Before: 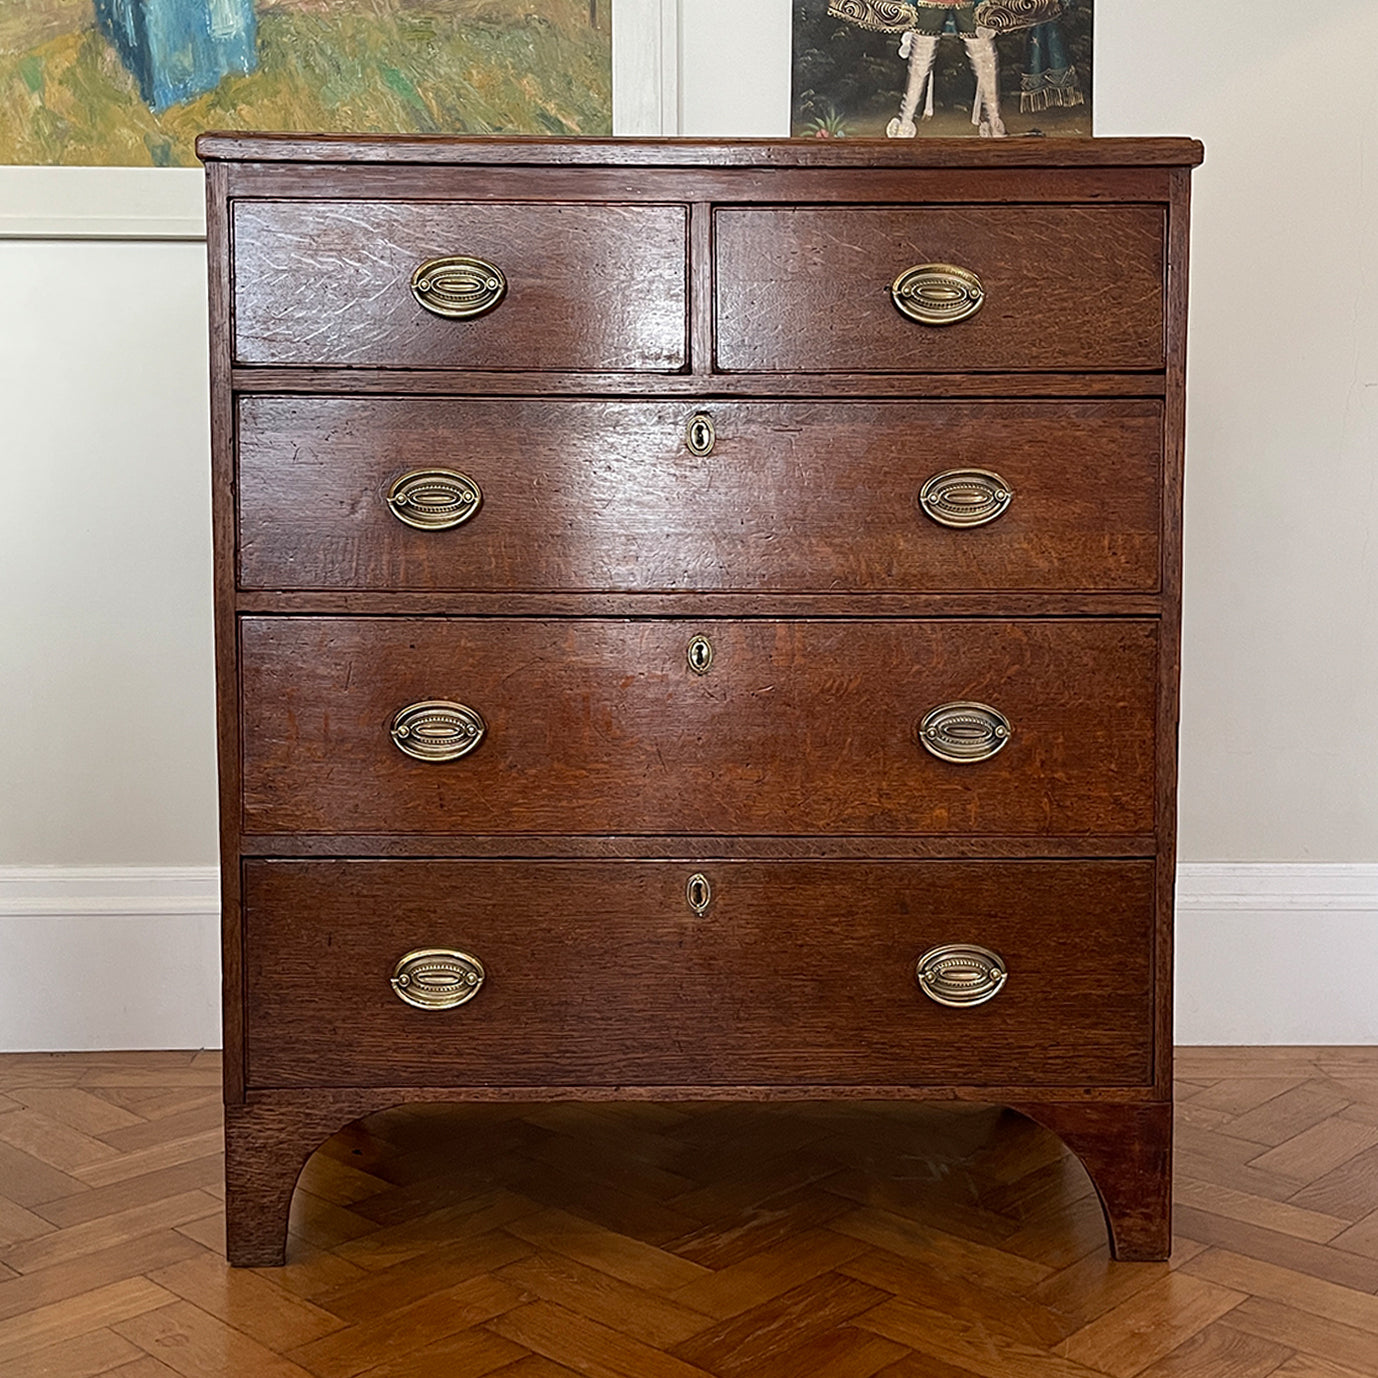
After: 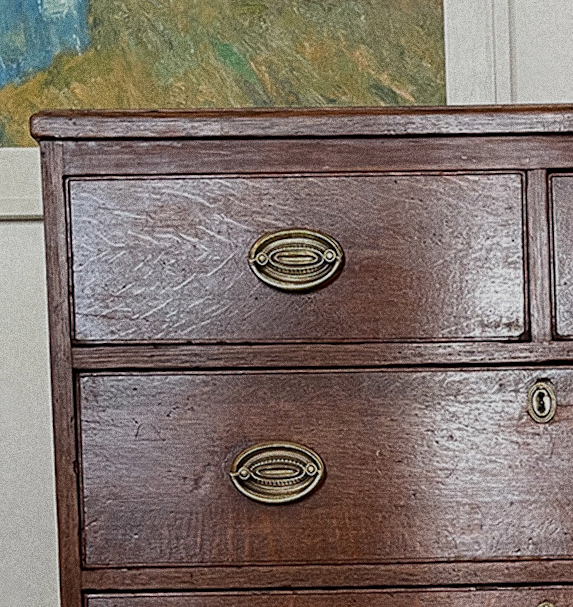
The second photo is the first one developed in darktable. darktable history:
rotate and perspective: rotation -1.42°, crop left 0.016, crop right 0.984, crop top 0.035, crop bottom 0.965
grain: strength 49.07%
exposure: exposure -0.492 EV, compensate highlight preservation false
crop and rotate: left 10.817%, top 0.062%, right 47.194%, bottom 53.626%
